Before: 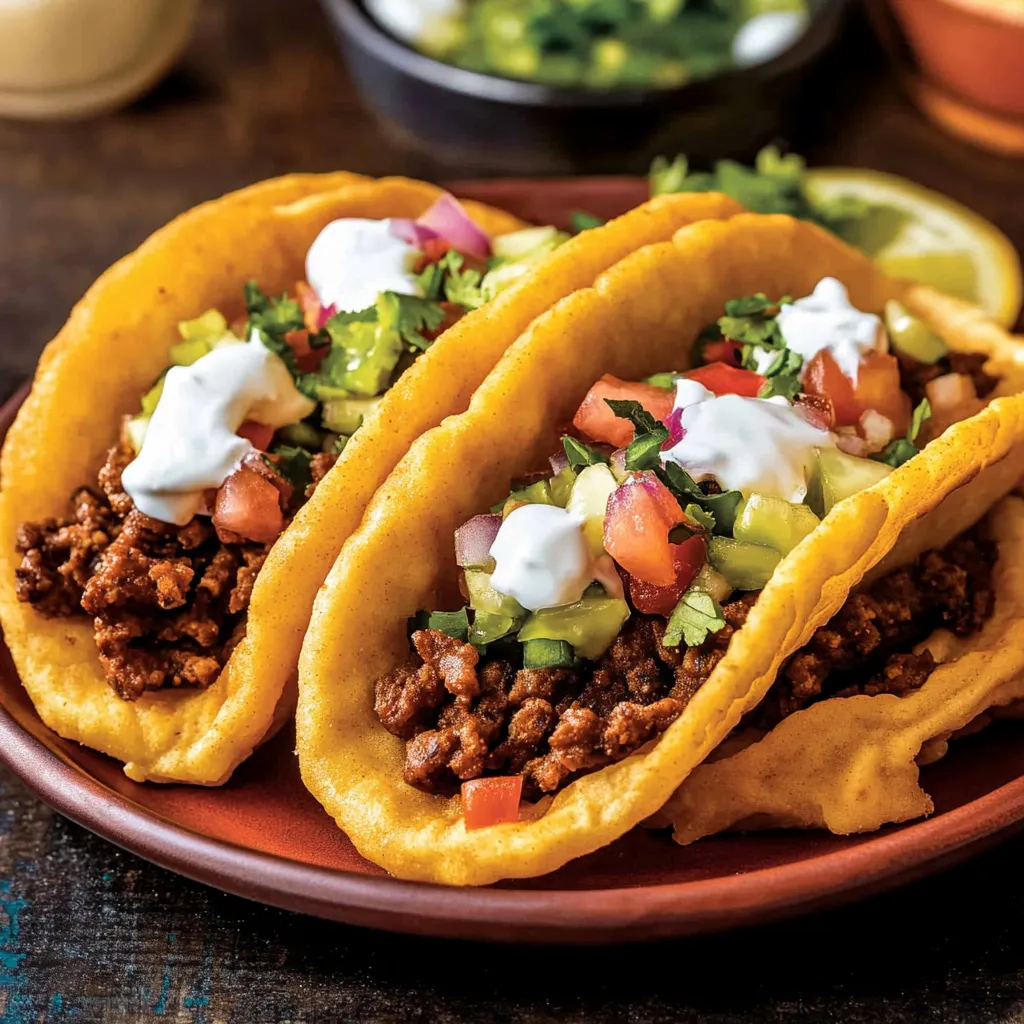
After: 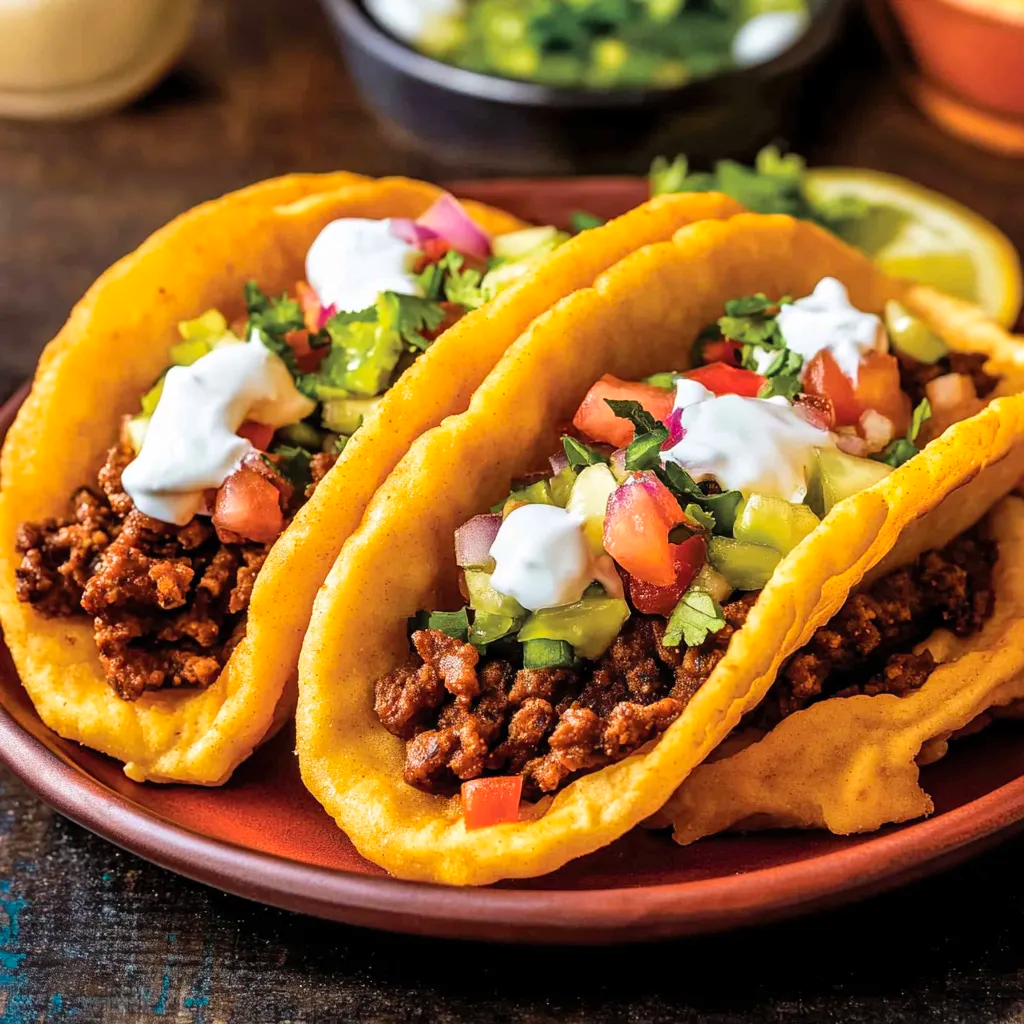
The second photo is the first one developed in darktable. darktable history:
contrast brightness saturation: contrast 0.07, brightness 0.072, saturation 0.181
